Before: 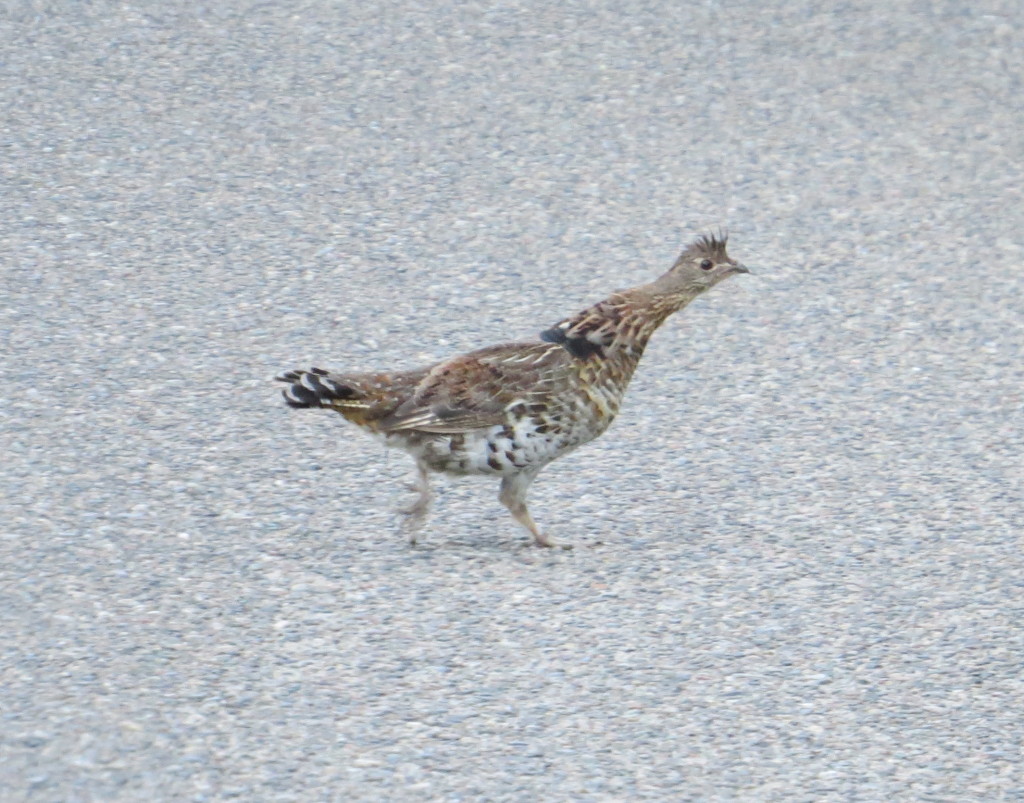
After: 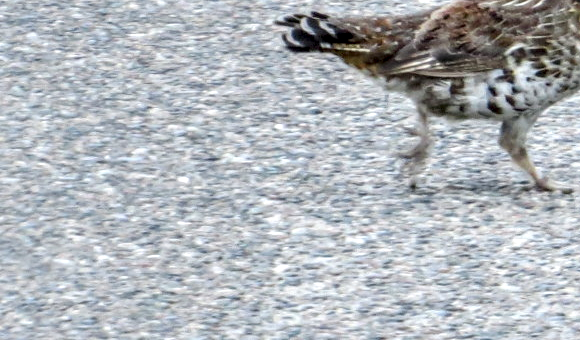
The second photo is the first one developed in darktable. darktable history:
exposure: black level correction 0.001, compensate highlight preservation false
color balance rgb: perceptual saturation grading › global saturation 7.442%, perceptual saturation grading › shadows 2.997%
crop: top 44.336%, right 43.329%, bottom 13.315%
local contrast: highlights 17%, detail 185%
